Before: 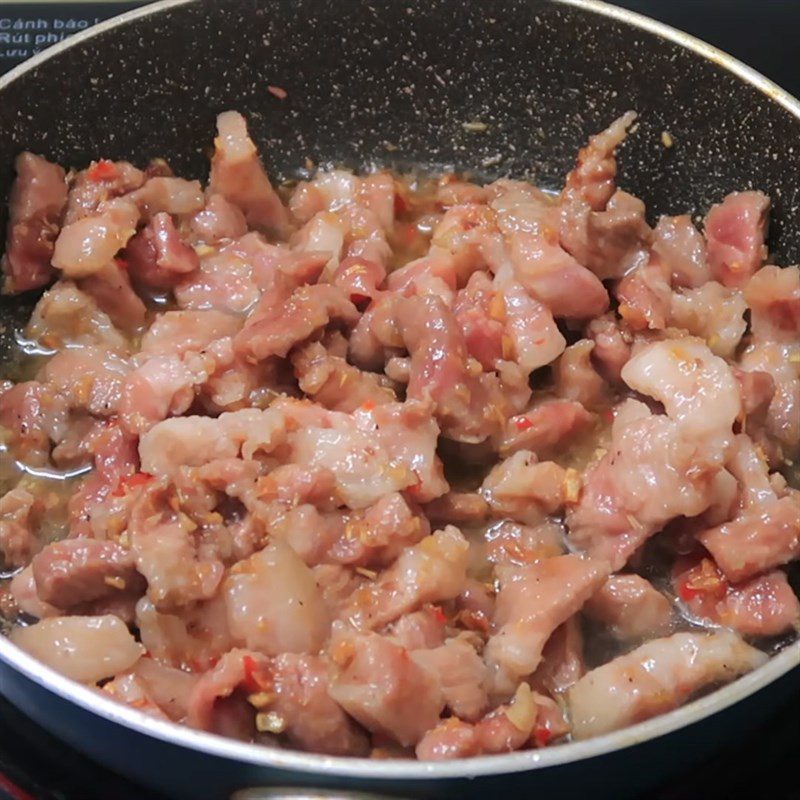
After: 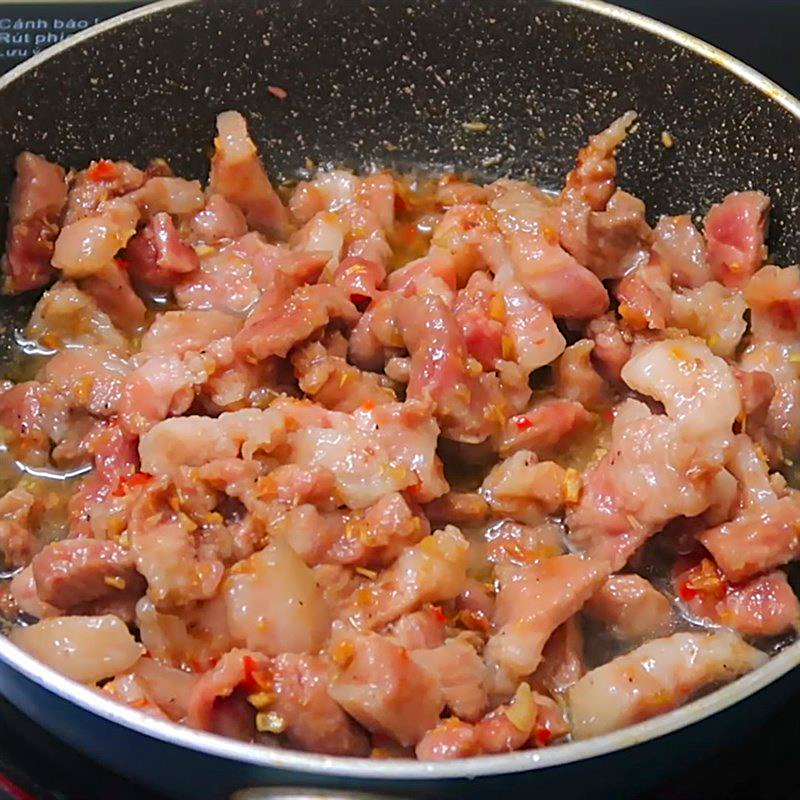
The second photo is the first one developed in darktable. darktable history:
color balance rgb: linear chroma grading › global chroma 14.37%, perceptual saturation grading › global saturation 30.103%, perceptual brilliance grading › global brilliance 2.627%, perceptual brilliance grading › highlights -3.13%, perceptual brilliance grading › shadows 3.437%, global vibrance -23.223%
sharpen: on, module defaults
